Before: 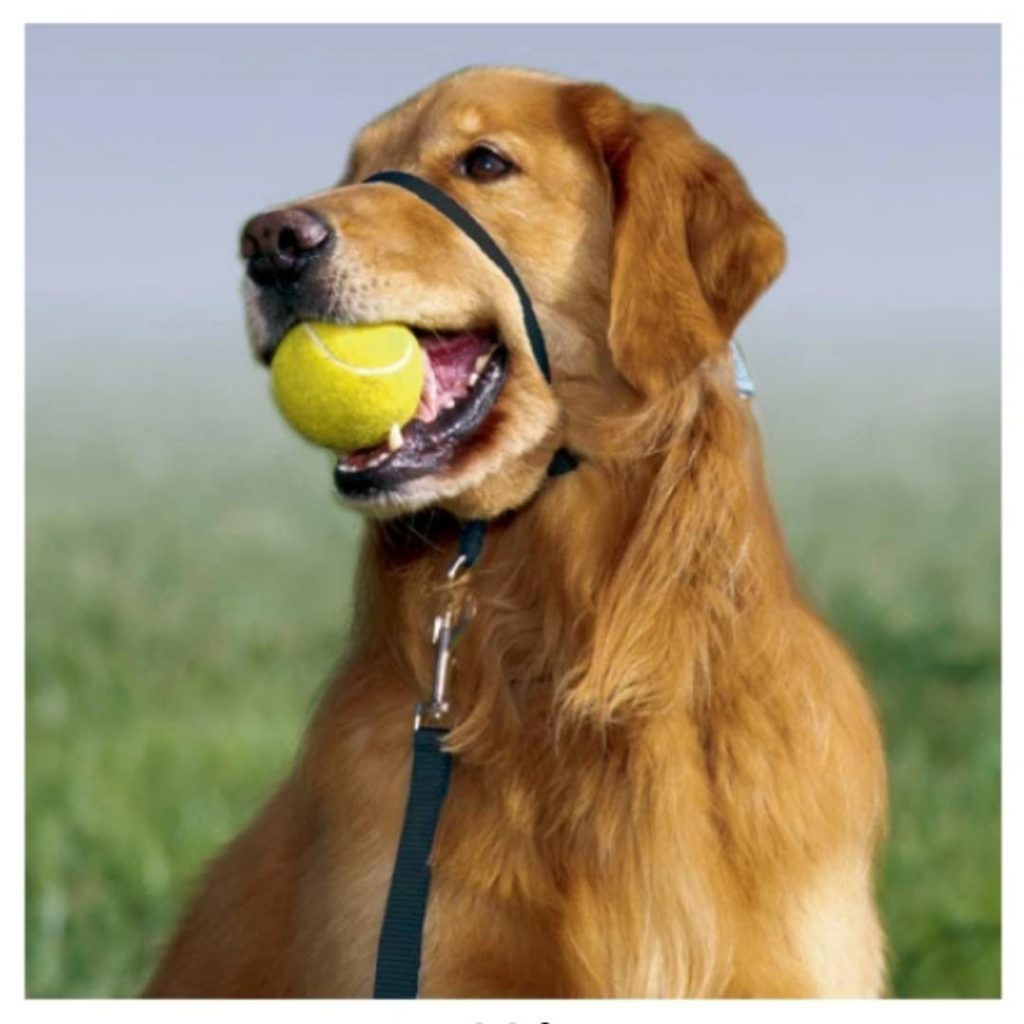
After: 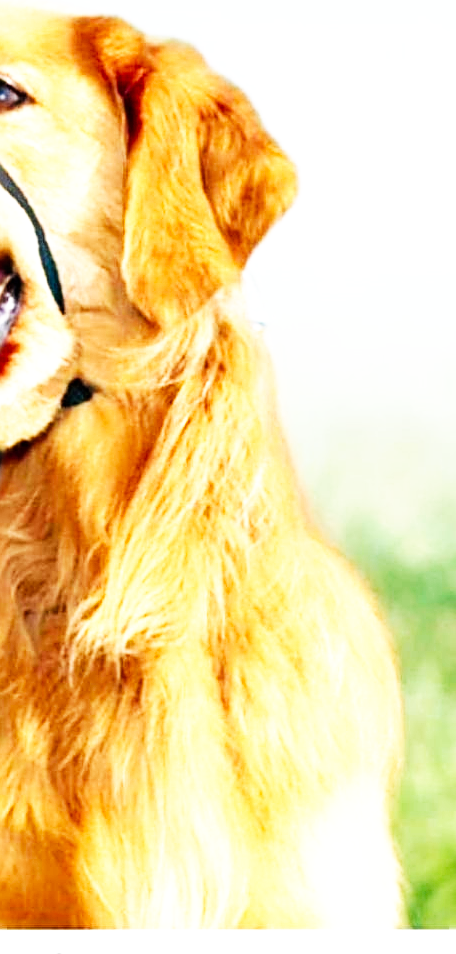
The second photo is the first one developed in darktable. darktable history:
sharpen: radius 2.531, amount 0.618
exposure: black level correction 0, exposure 1 EV, compensate highlight preservation false
base curve: curves: ch0 [(0, 0) (0.007, 0.004) (0.027, 0.03) (0.046, 0.07) (0.207, 0.54) (0.442, 0.872) (0.673, 0.972) (1, 1)], preserve colors none
crop: left 47.543%, top 6.784%, right 7.92%
